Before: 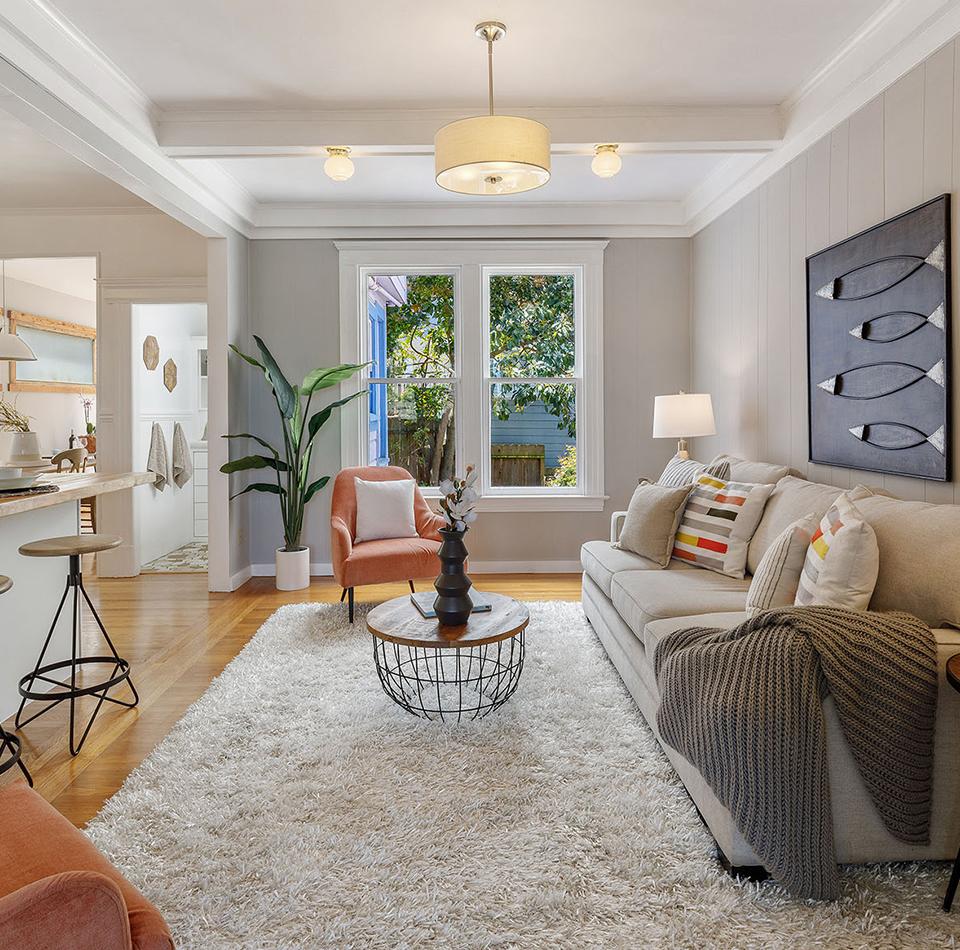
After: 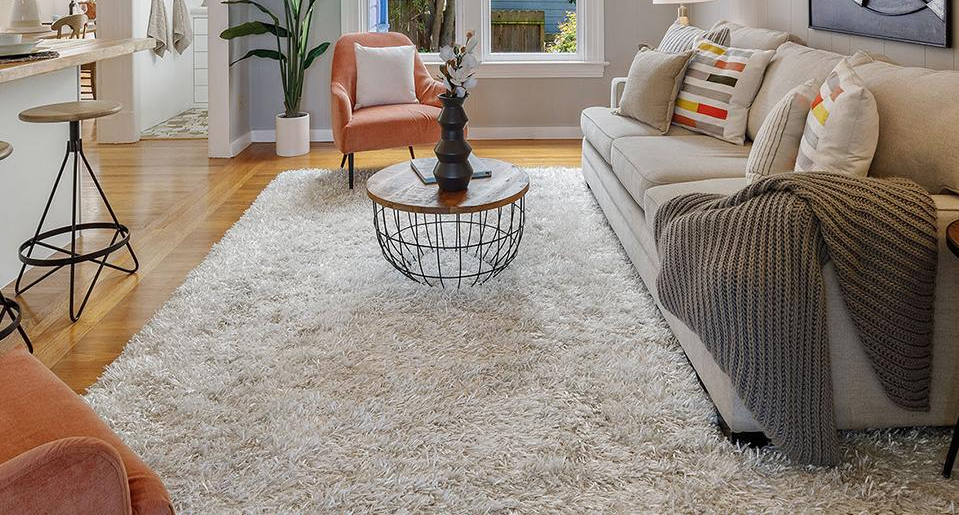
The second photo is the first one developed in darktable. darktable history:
crop and rotate: top 45.726%, right 0.019%
